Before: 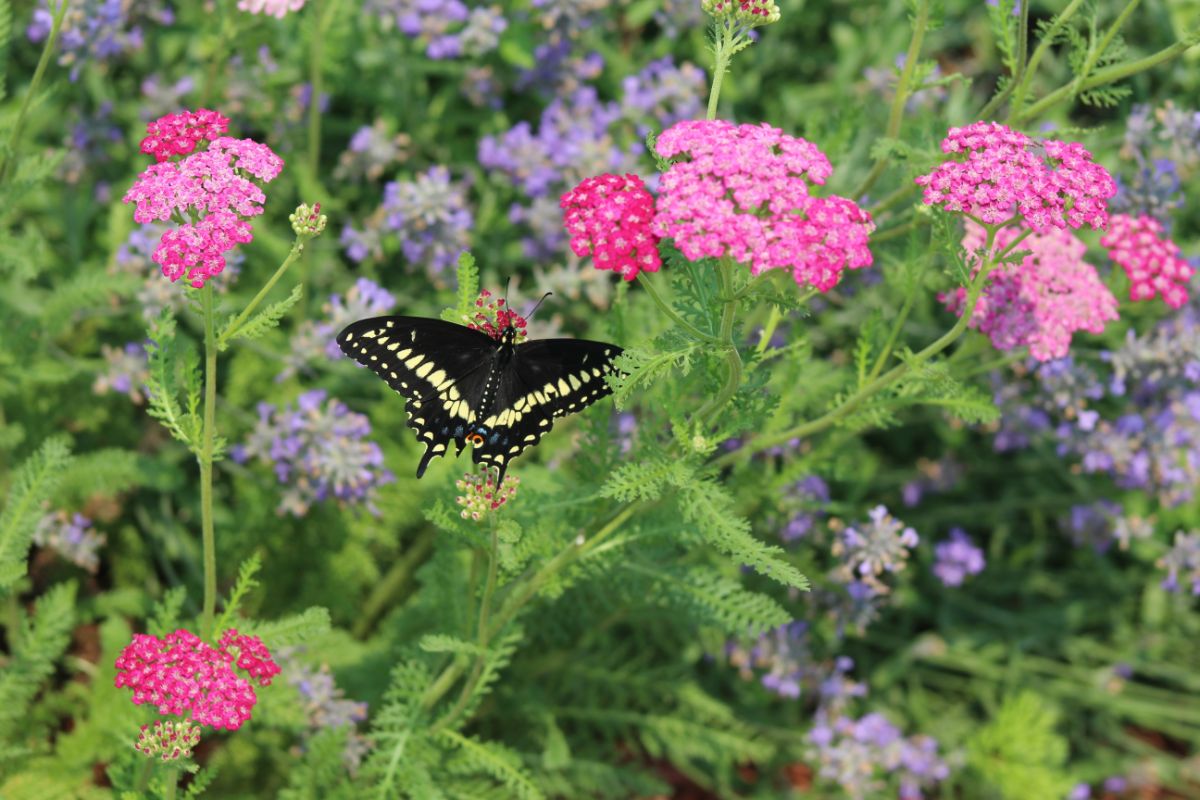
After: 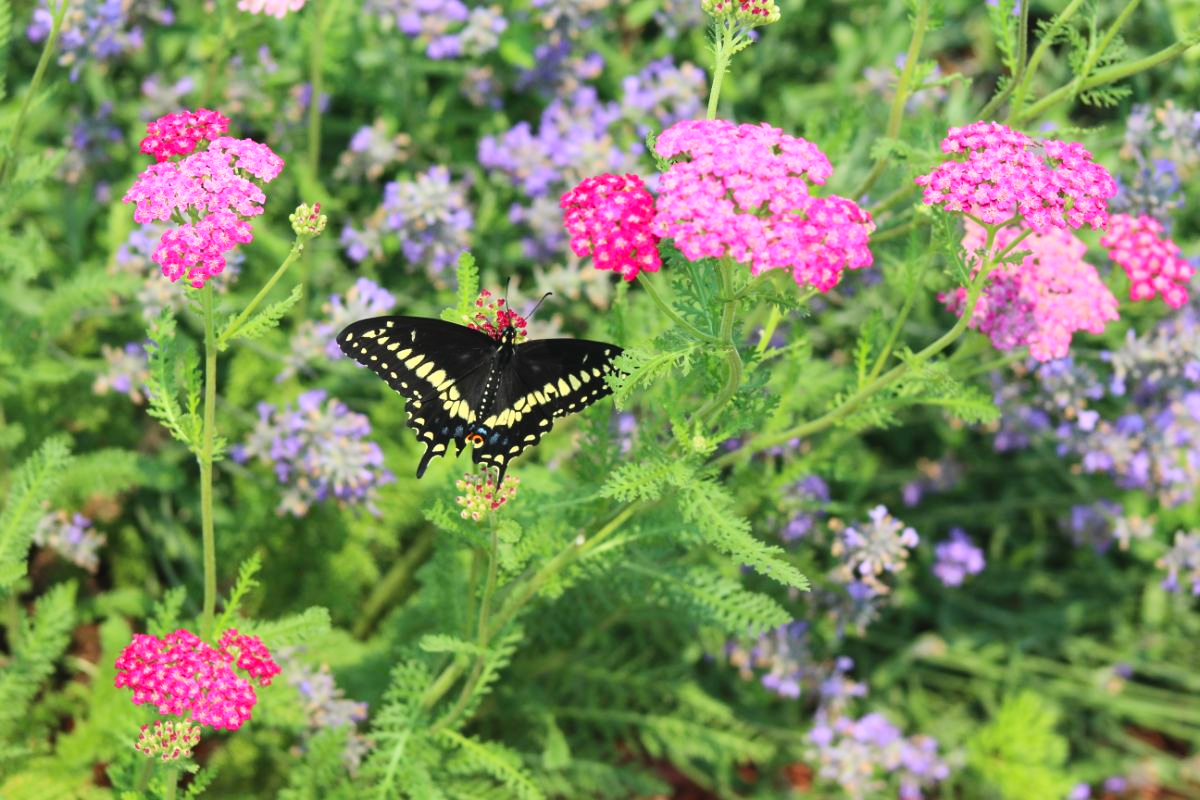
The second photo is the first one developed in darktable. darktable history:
contrast brightness saturation: contrast 0.197, brightness 0.161, saturation 0.216
